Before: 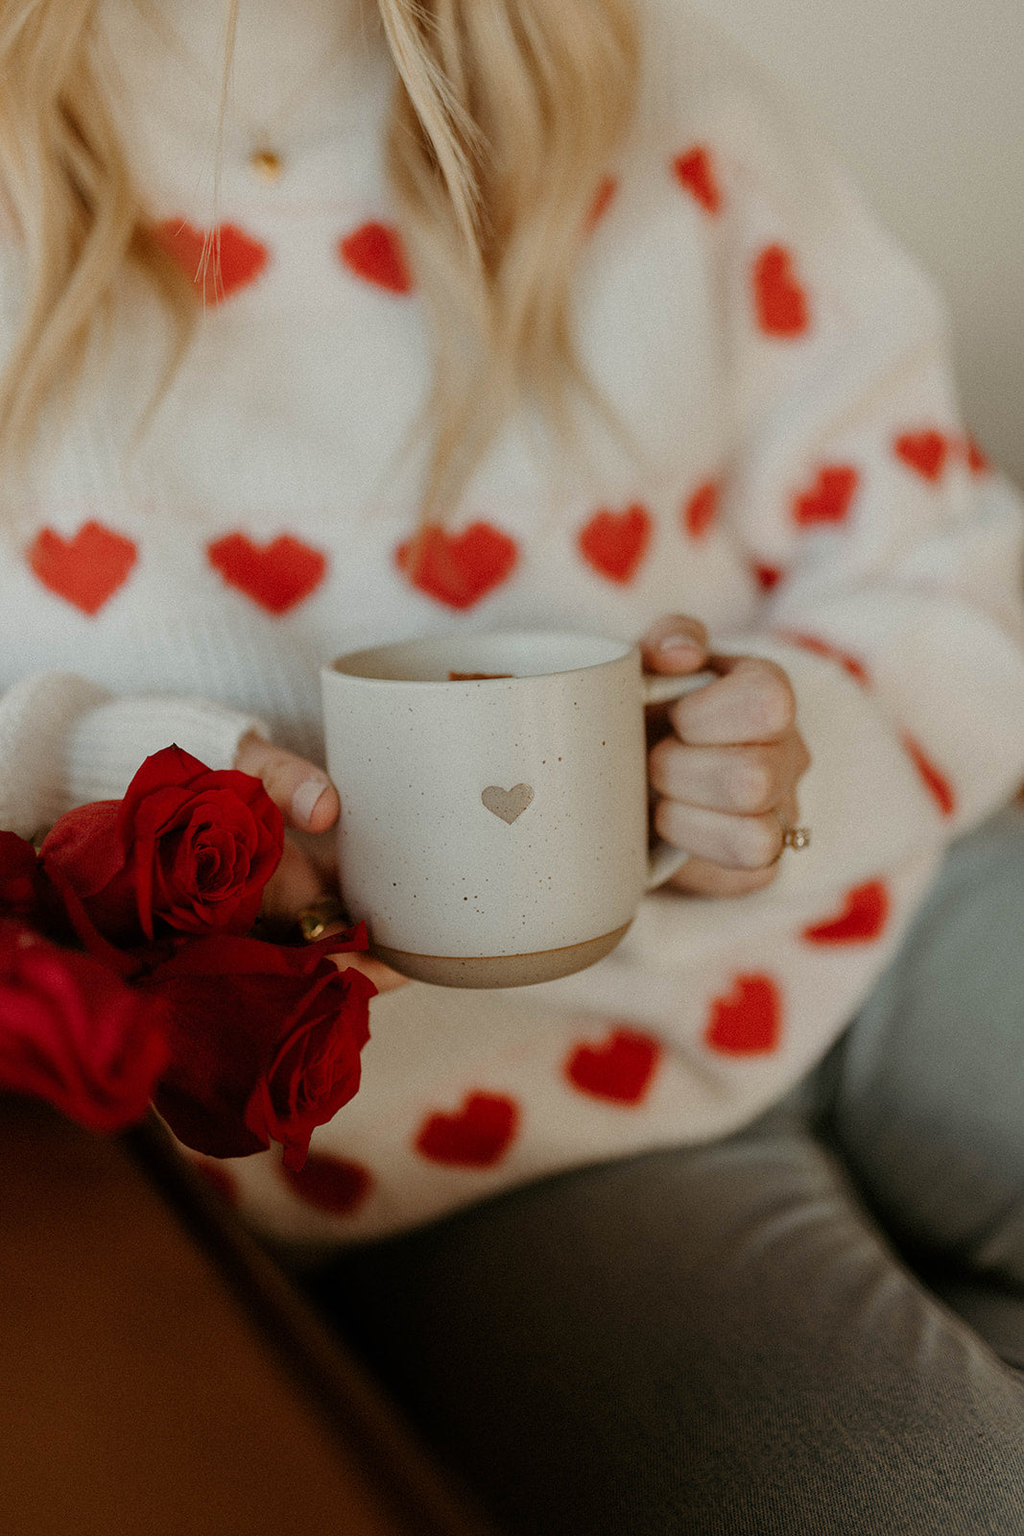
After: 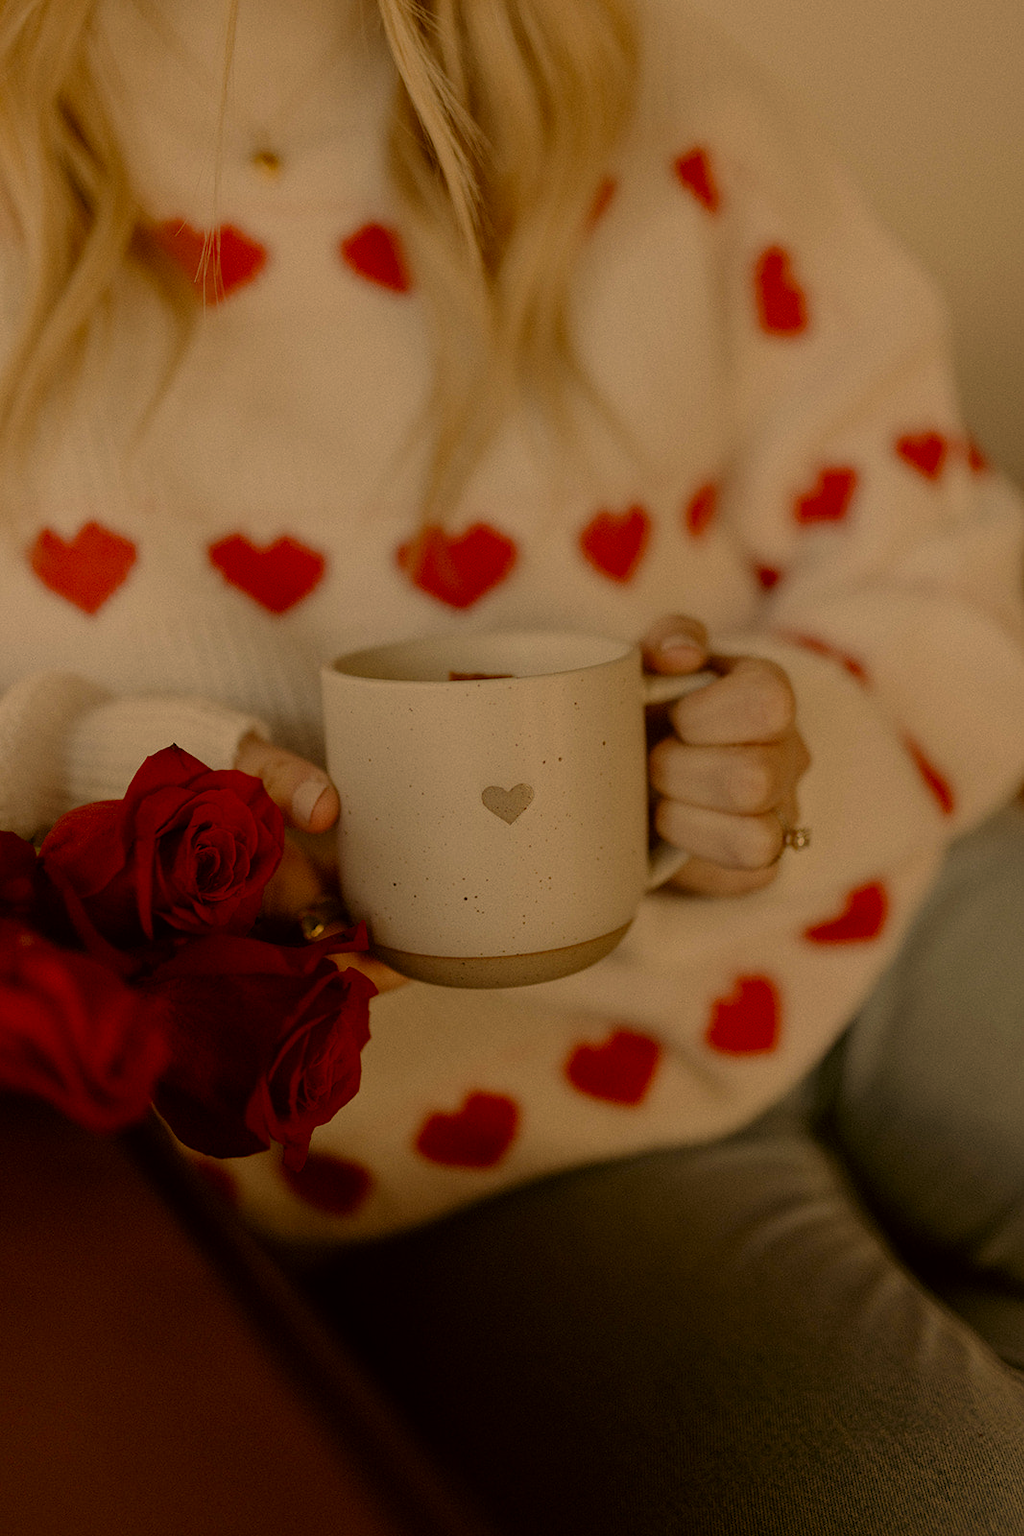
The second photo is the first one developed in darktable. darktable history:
color correction: highlights a* 18.26, highlights b* 35.66, shadows a* 1.19, shadows b* 6.53, saturation 1.05
exposure: black level correction 0, exposure -0.812 EV, compensate highlight preservation false
